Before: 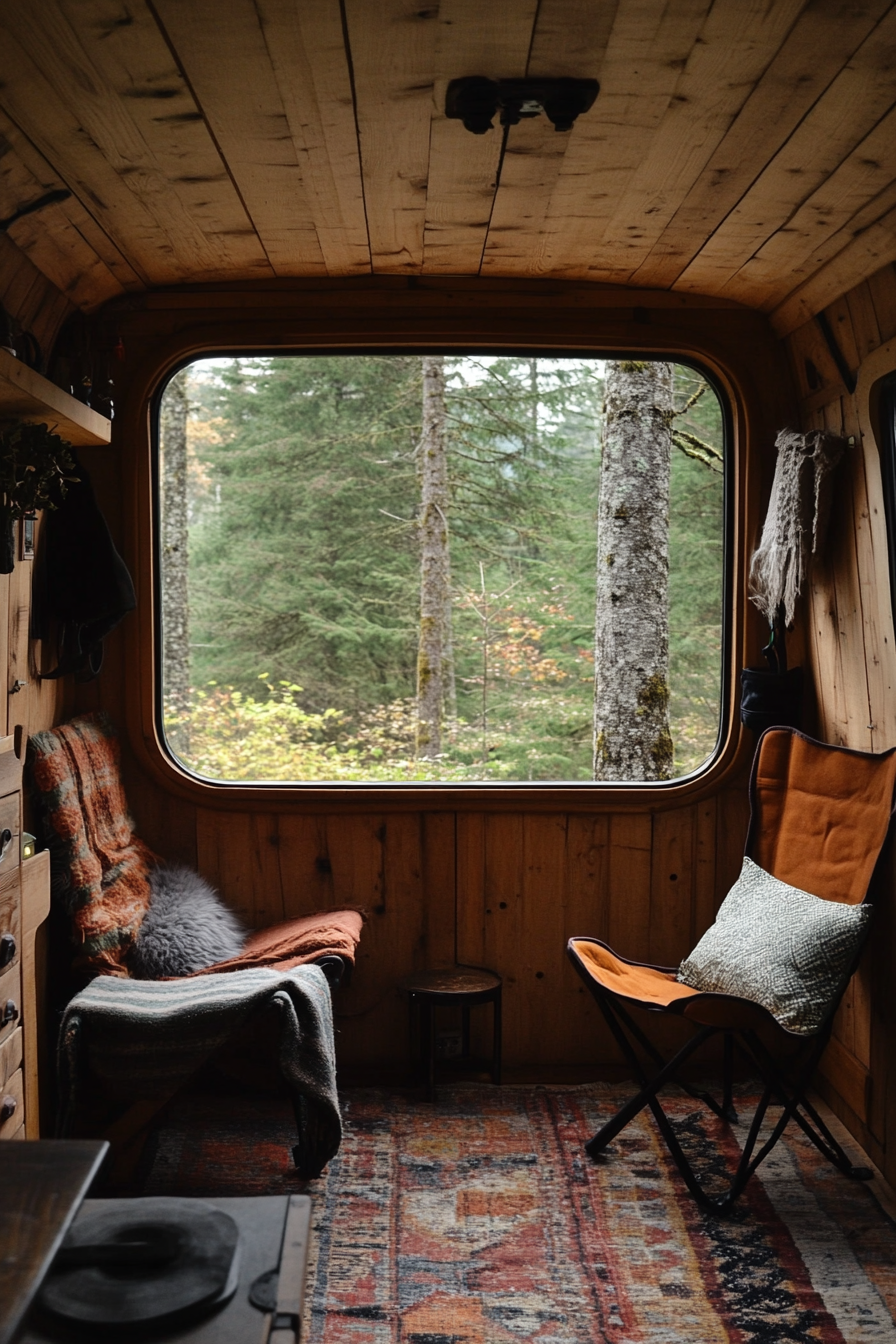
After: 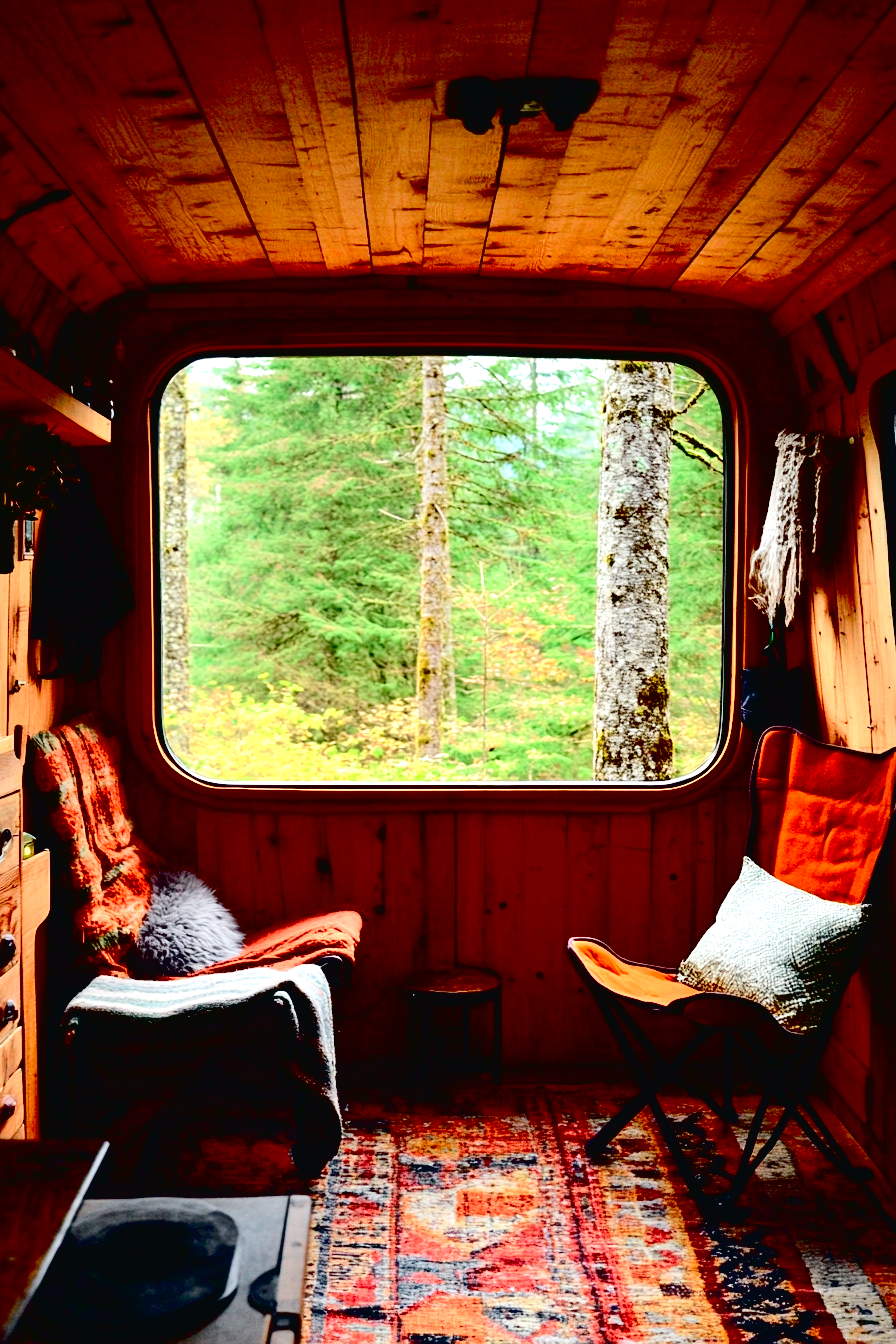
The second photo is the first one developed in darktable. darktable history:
exposure: black level correction 0.035, exposure 0.9 EV, compensate highlight preservation false
tone curve: curves: ch0 [(0, 0.023) (0.103, 0.087) (0.277, 0.28) (0.438, 0.547) (0.546, 0.678) (0.735, 0.843) (0.994, 1)]; ch1 [(0, 0) (0.371, 0.261) (0.465, 0.42) (0.488, 0.477) (0.512, 0.513) (0.542, 0.581) (0.574, 0.647) (0.636, 0.747) (1, 1)]; ch2 [(0, 0) (0.369, 0.388) (0.449, 0.431) (0.478, 0.471) (0.516, 0.517) (0.575, 0.642) (0.649, 0.726) (1, 1)], color space Lab, independent channels, preserve colors none
